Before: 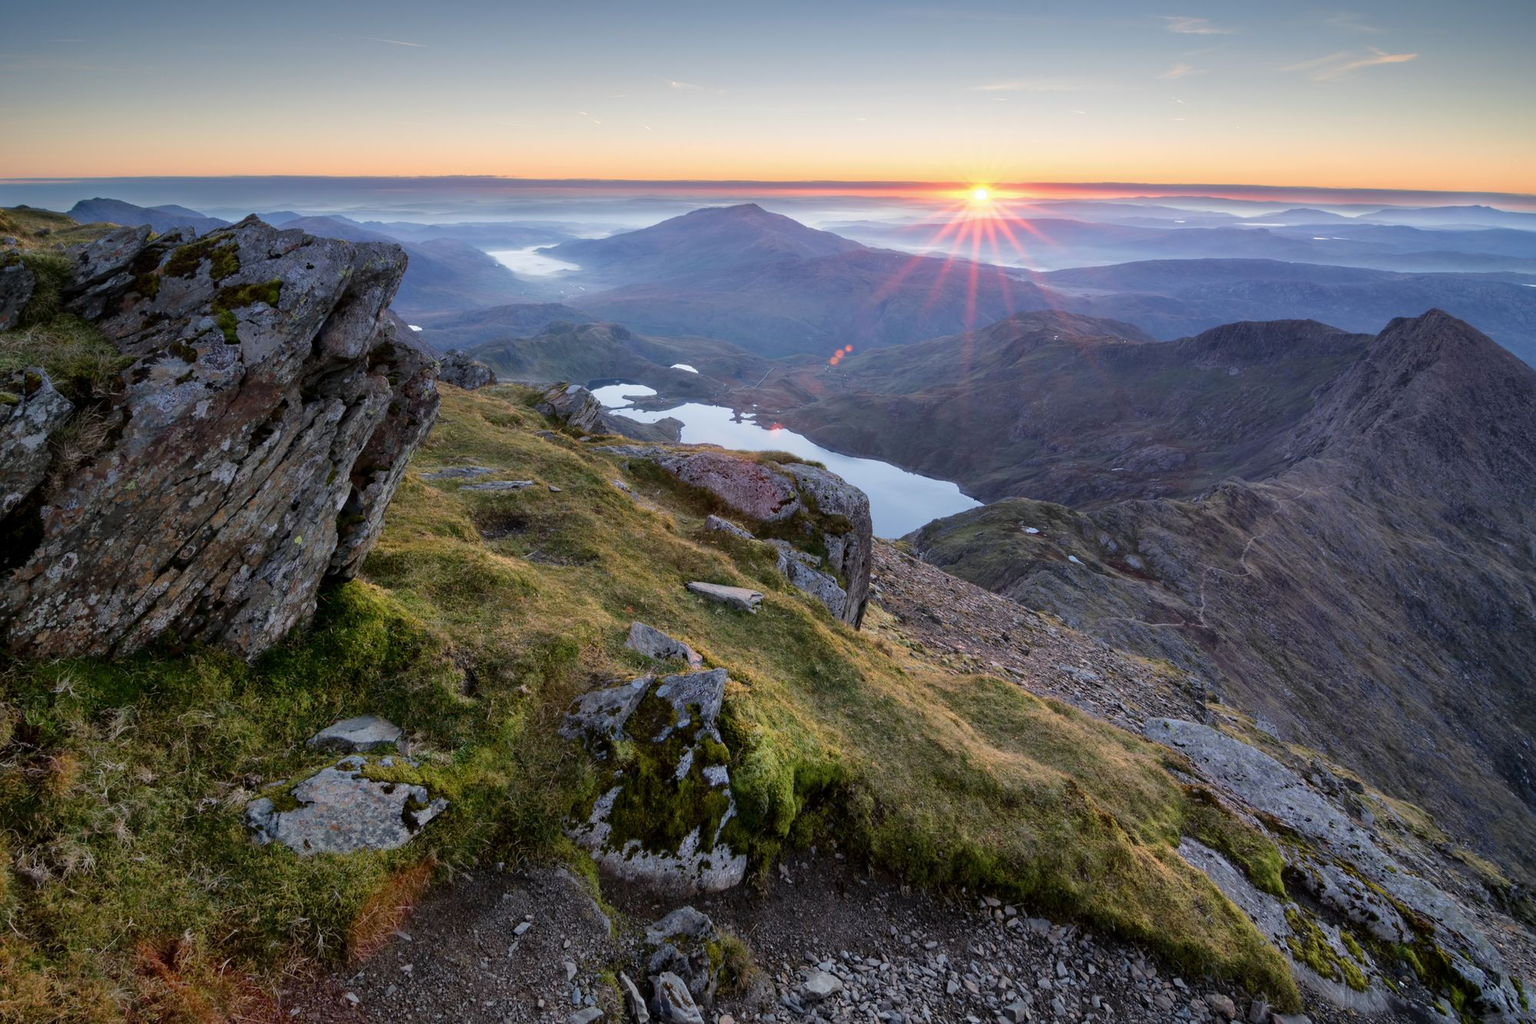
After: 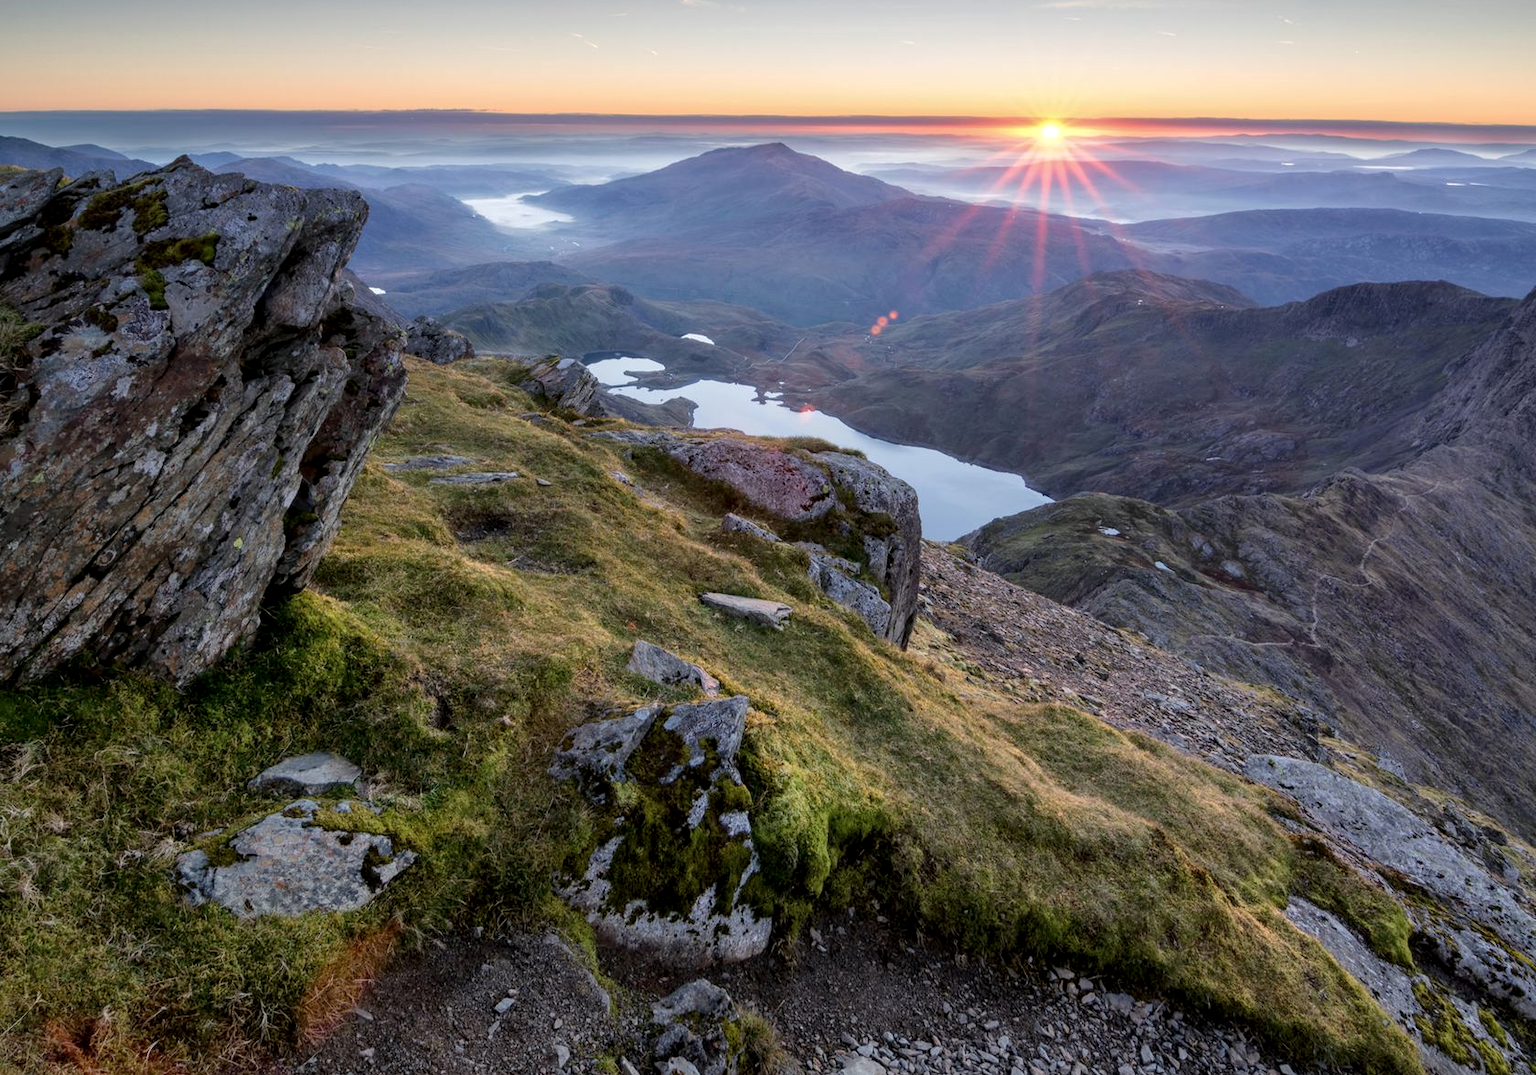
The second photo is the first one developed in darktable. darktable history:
crop: left 6.446%, top 8.188%, right 9.538%, bottom 3.548%
local contrast: on, module defaults
